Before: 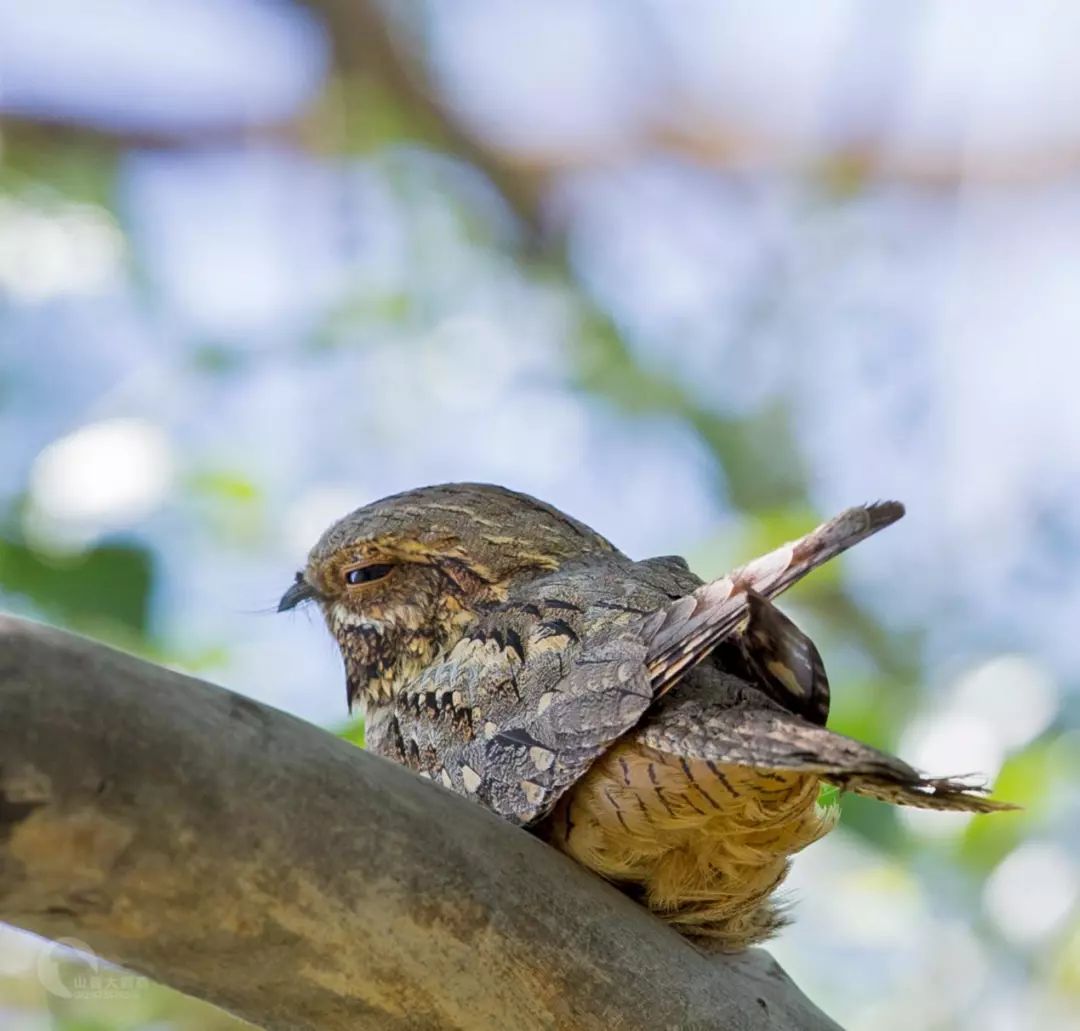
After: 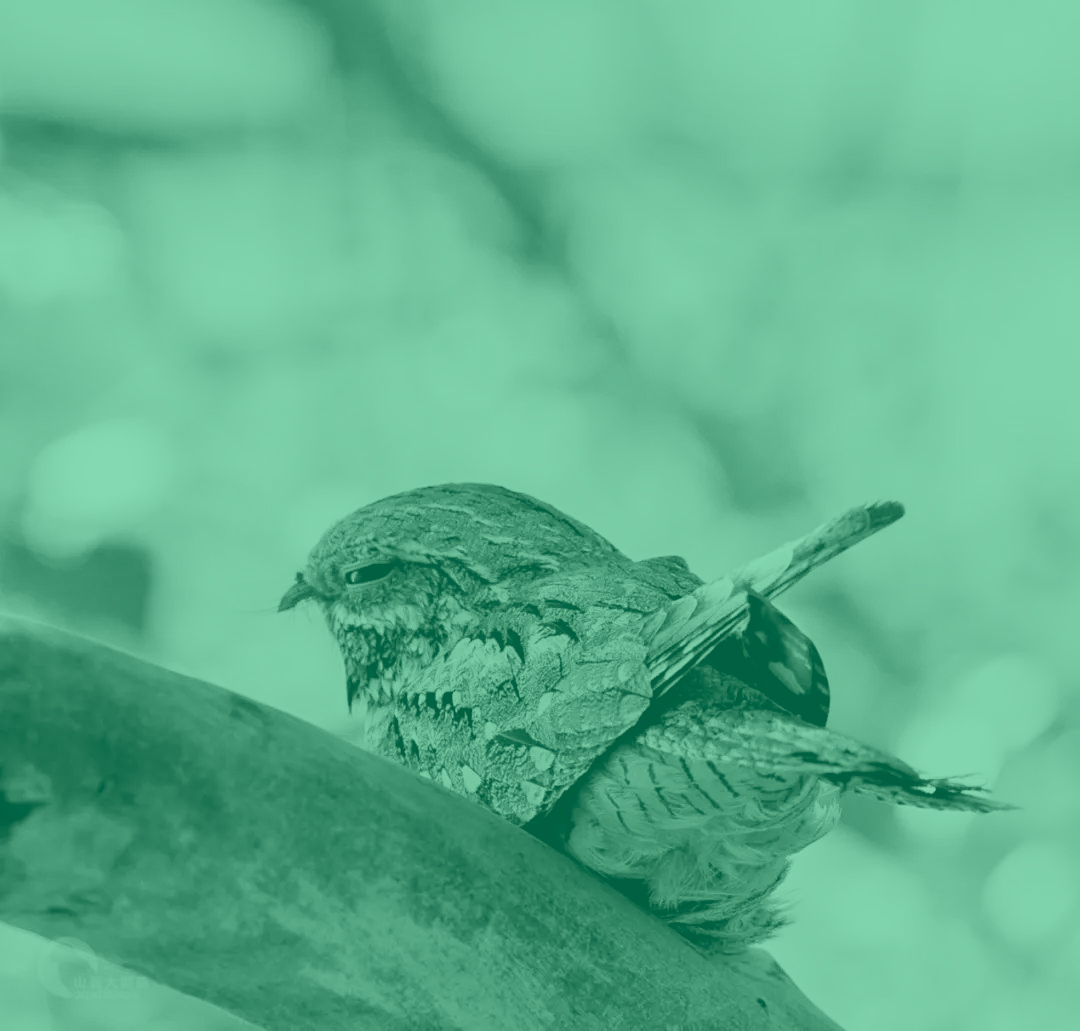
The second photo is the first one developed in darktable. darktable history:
color contrast: green-magenta contrast 1.12, blue-yellow contrast 1.95, unbound 0
filmic rgb: black relative exposure -5 EV, hardness 2.88, contrast 1.3
colorize: hue 147.6°, saturation 65%, lightness 21.64%
